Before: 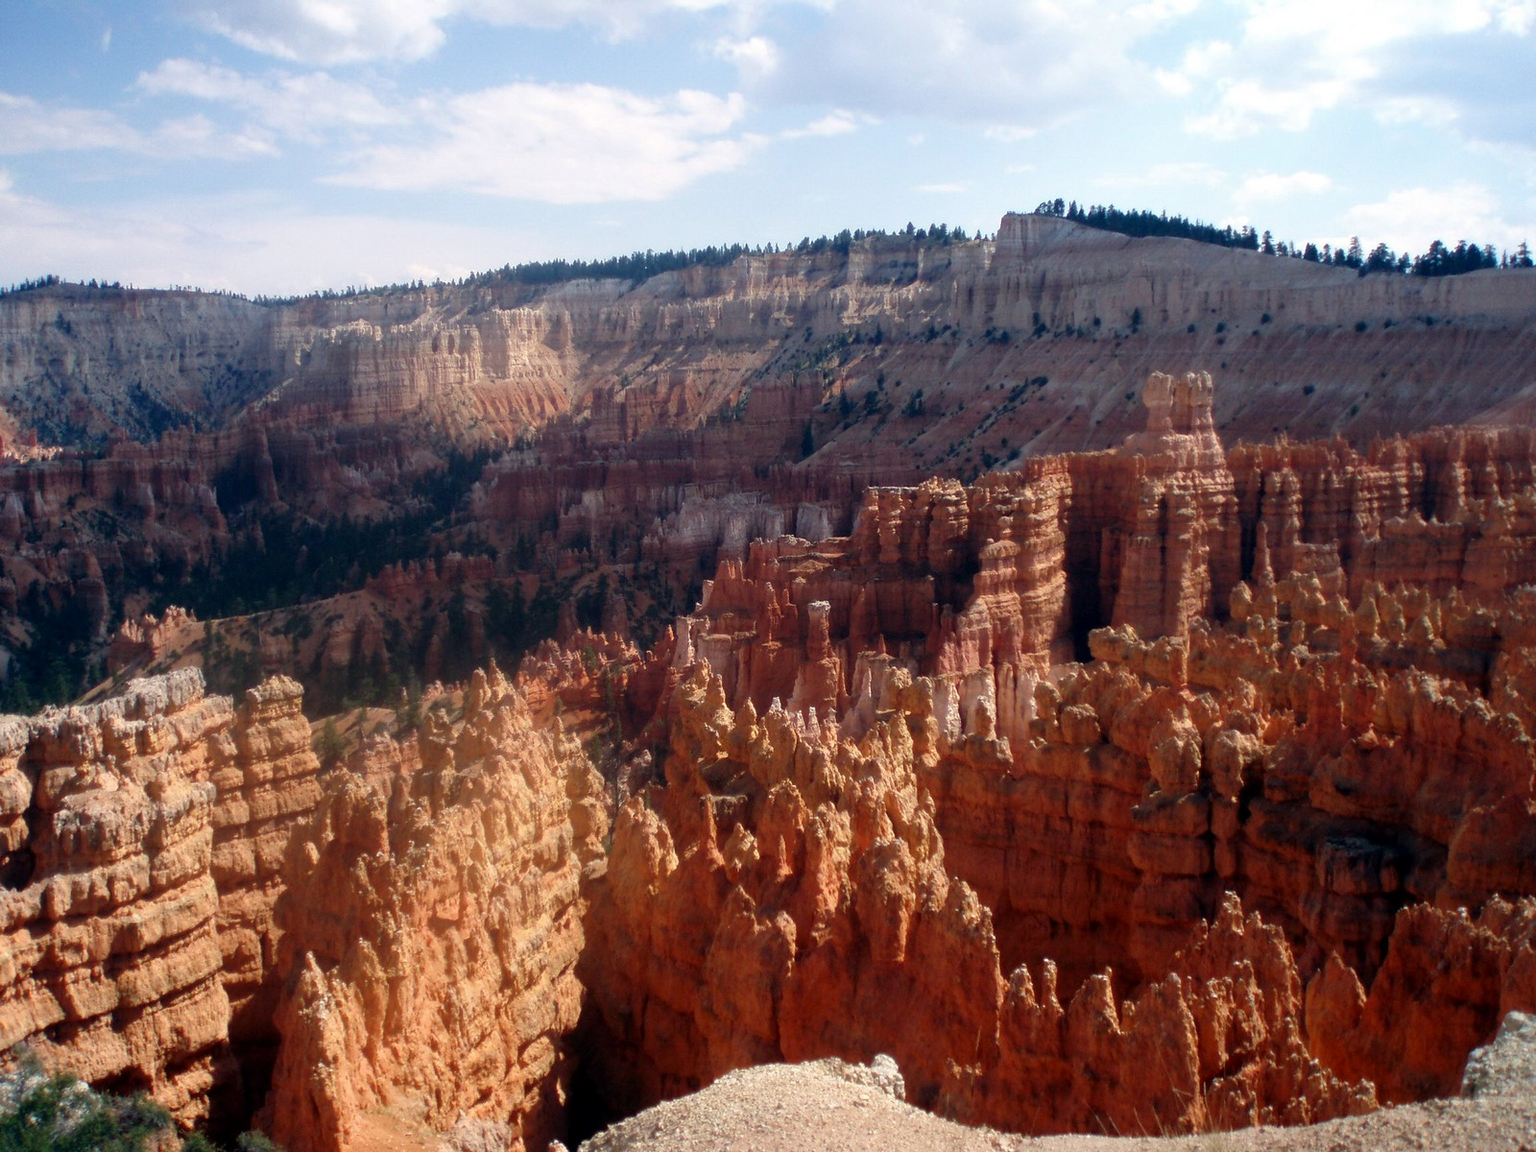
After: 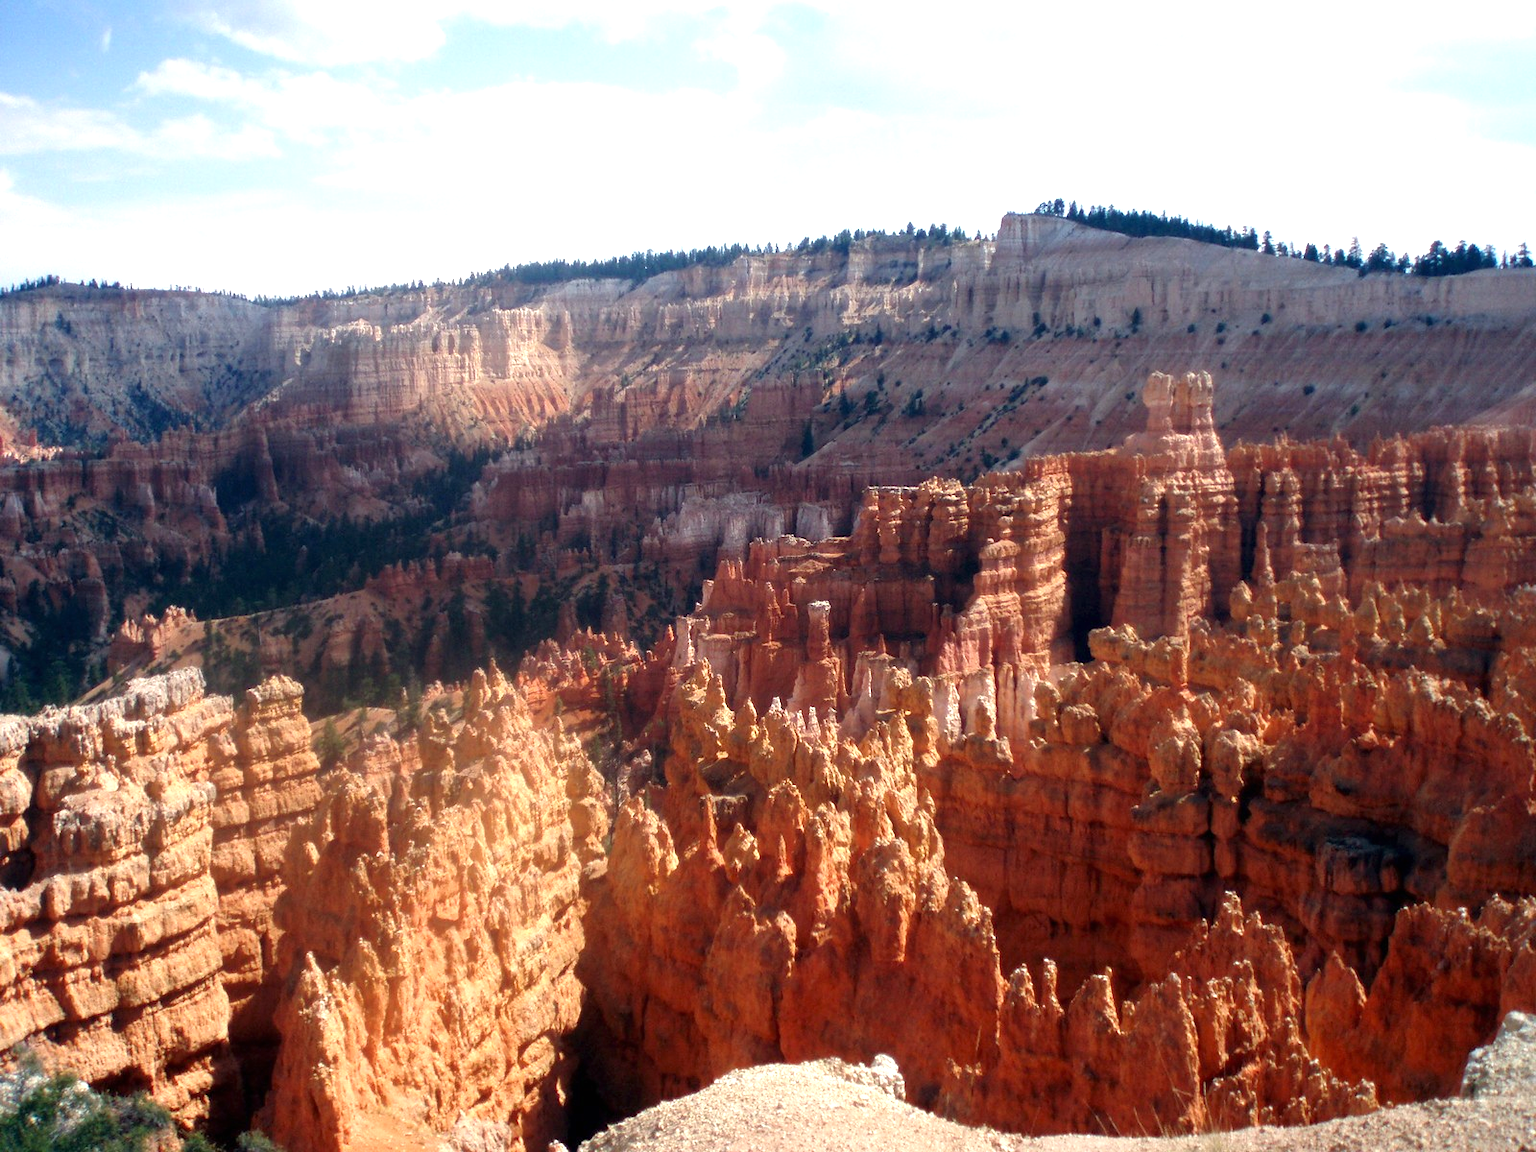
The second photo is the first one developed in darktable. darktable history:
exposure: black level correction 0, exposure 0.682 EV, compensate exposure bias true, compensate highlight preservation false
